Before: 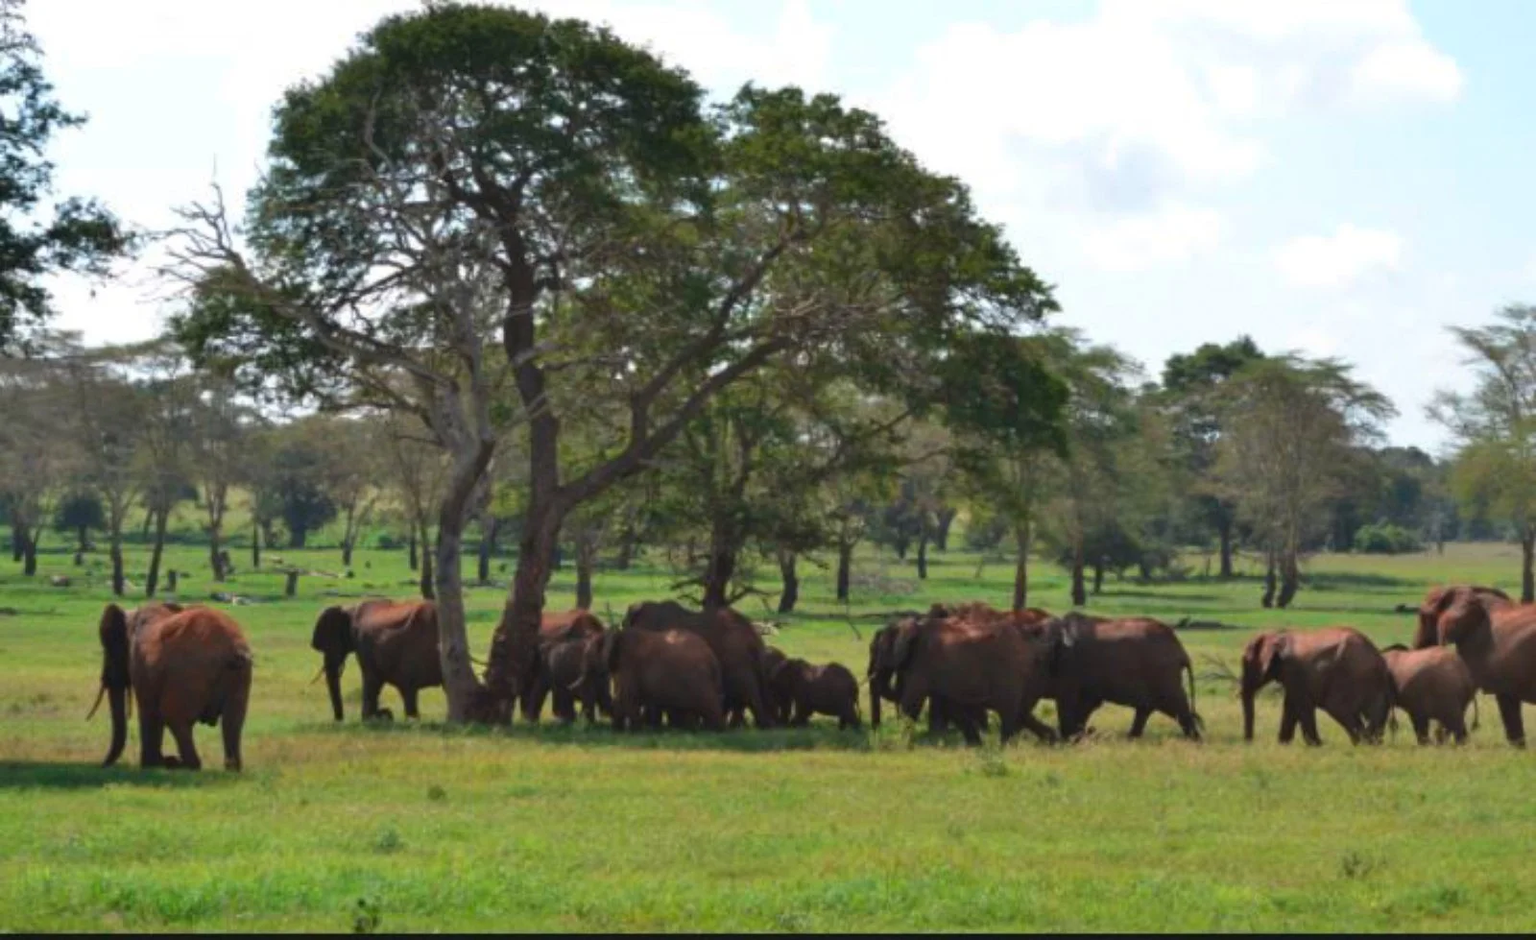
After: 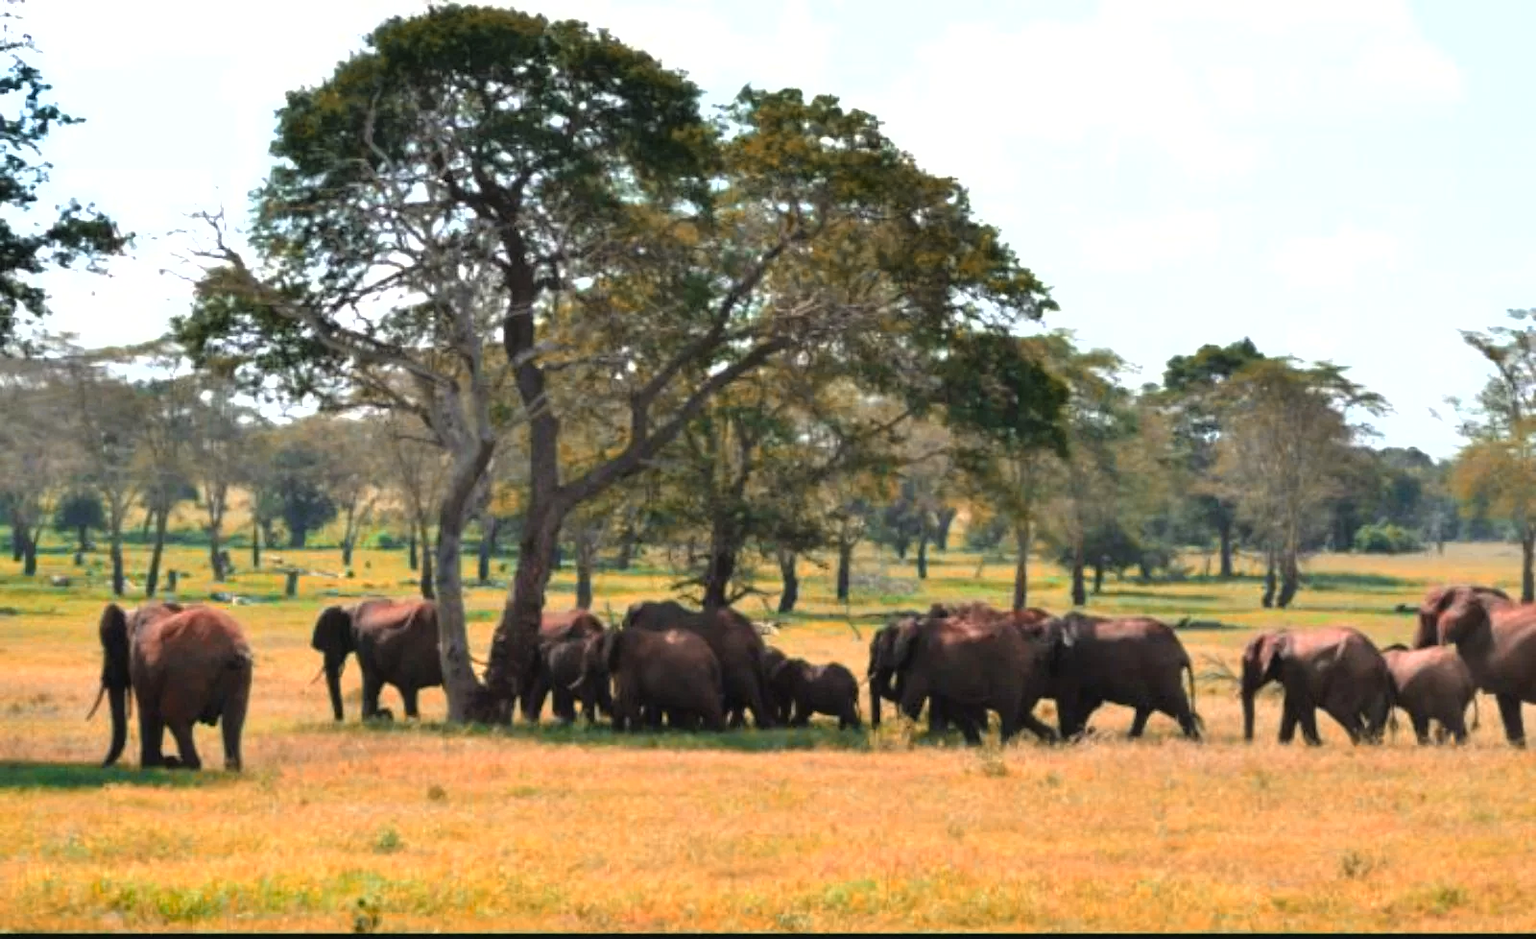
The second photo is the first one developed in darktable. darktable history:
color zones: curves: ch2 [(0, 0.5) (0.084, 0.497) (0.323, 0.335) (0.4, 0.497) (1, 0.5)]
shadows and highlights: shadows 32.5, highlights -46.45, compress 49.95%, soften with gaussian
tone equalizer: -8 EV -1.09 EV, -7 EV -1.04 EV, -6 EV -0.893 EV, -5 EV -0.606 EV, -3 EV 0.557 EV, -2 EV 0.842 EV, -1 EV 0.987 EV, +0 EV 1.06 EV
